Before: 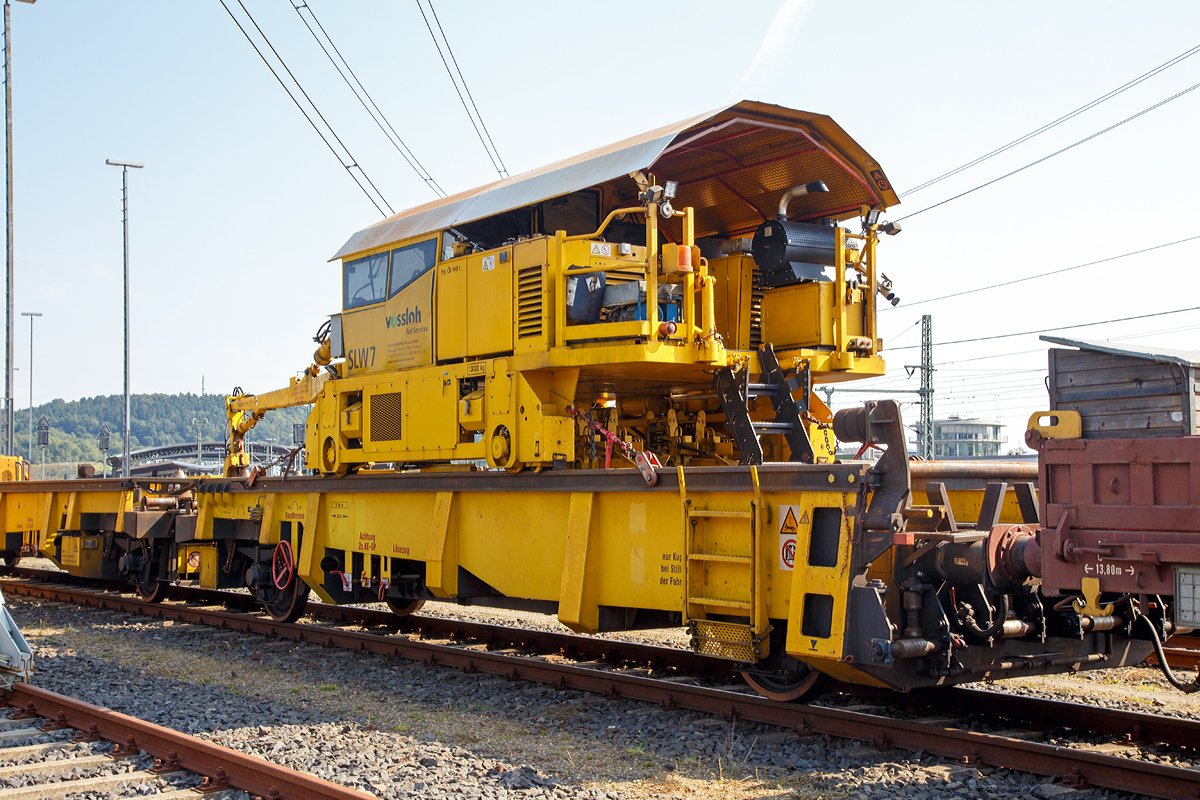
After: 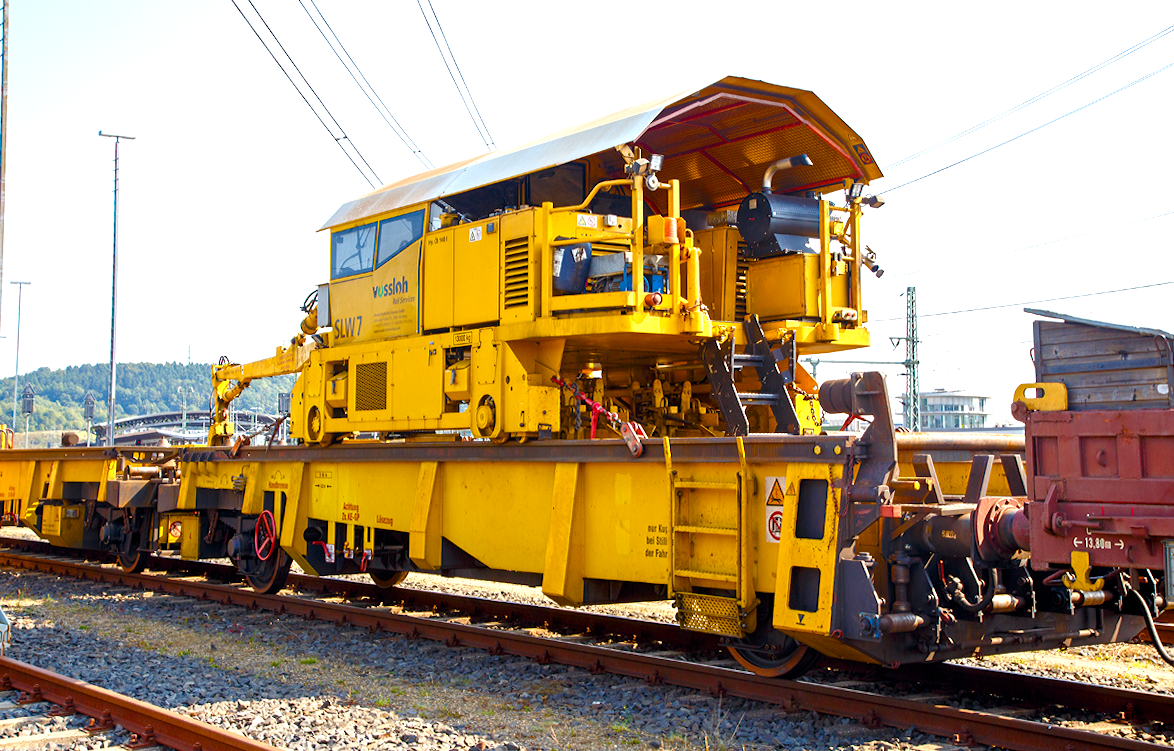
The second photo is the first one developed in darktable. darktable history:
rotate and perspective: rotation 0.226°, lens shift (vertical) -0.042, crop left 0.023, crop right 0.982, crop top 0.006, crop bottom 0.994
color balance rgb: linear chroma grading › shadows -2.2%, linear chroma grading › highlights -15%, linear chroma grading › global chroma -10%, linear chroma grading › mid-tones -10%, perceptual saturation grading › global saturation 45%, perceptual saturation grading › highlights -50%, perceptual saturation grading › shadows 30%, perceptual brilliance grading › global brilliance 18%, global vibrance 45%
crop and rotate: top 2.479%, bottom 3.018%
